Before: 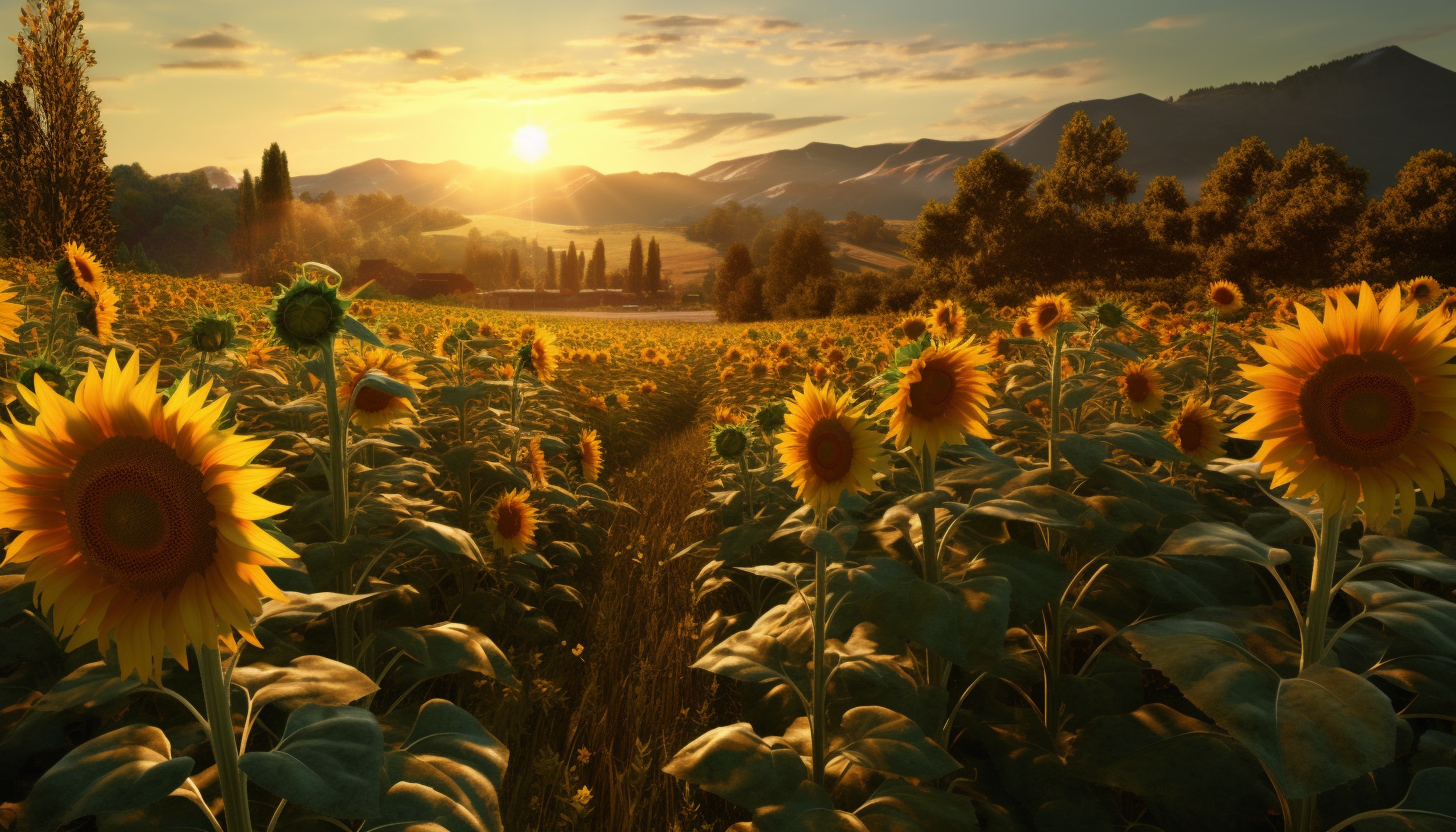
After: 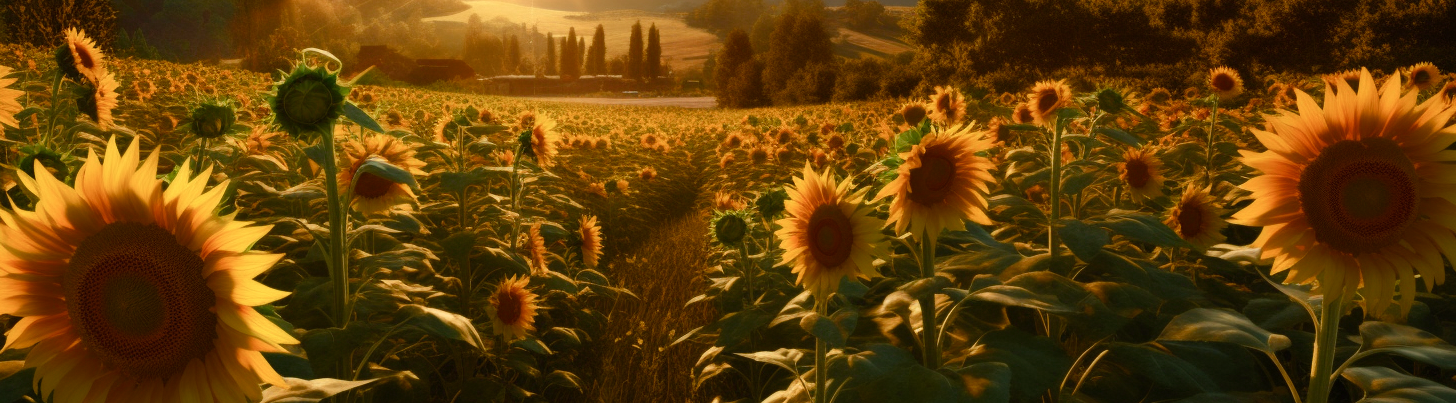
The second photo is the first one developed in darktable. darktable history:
crop and rotate: top 25.757%, bottom 25.746%
color balance rgb: shadows lift › luminance -9.098%, highlights gain › luminance 5.899%, highlights gain › chroma 2.564%, highlights gain › hue 89.55°, perceptual saturation grading › global saturation -0.081%, perceptual saturation grading › highlights -14.618%, perceptual saturation grading › shadows 24.937%, global vibrance 10.707%
